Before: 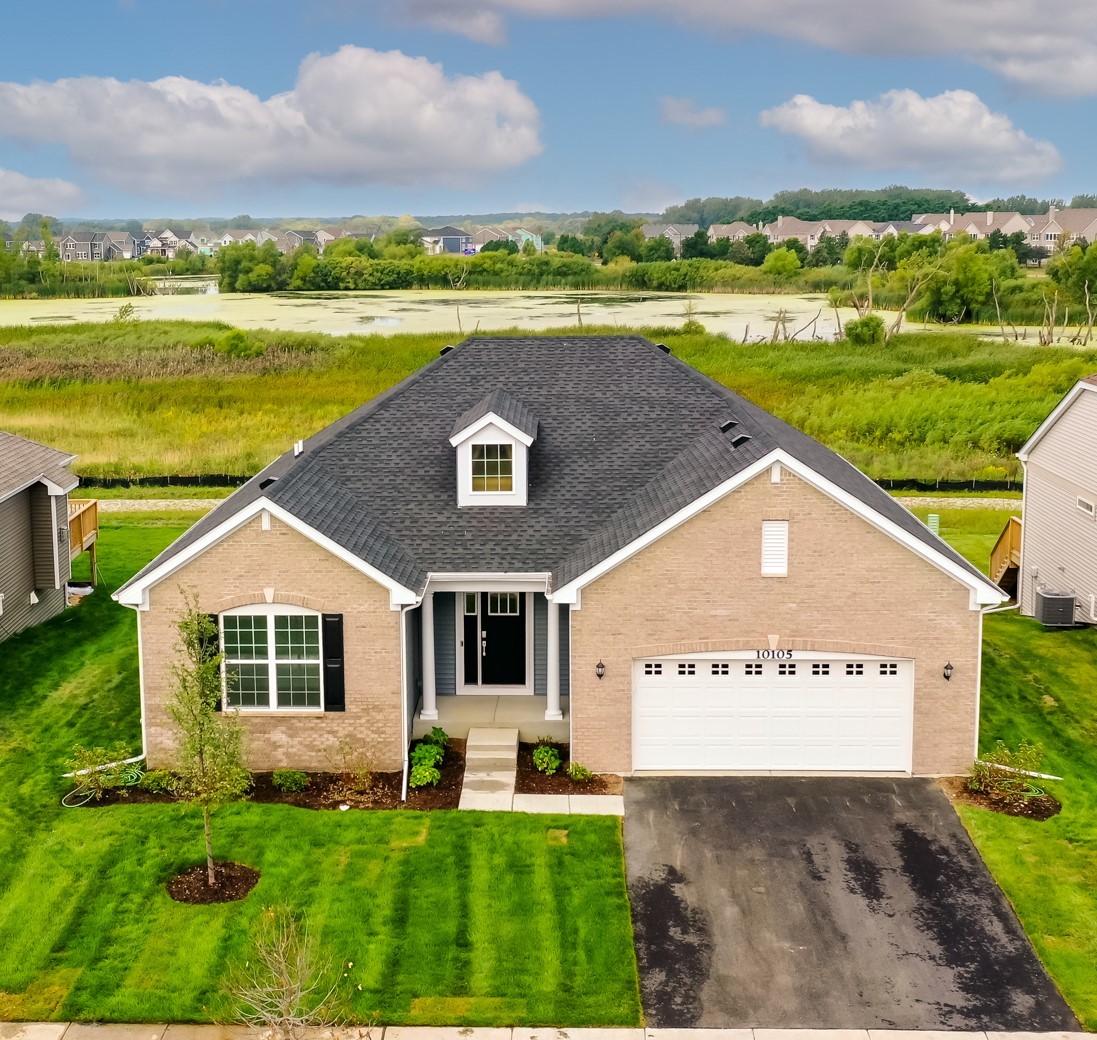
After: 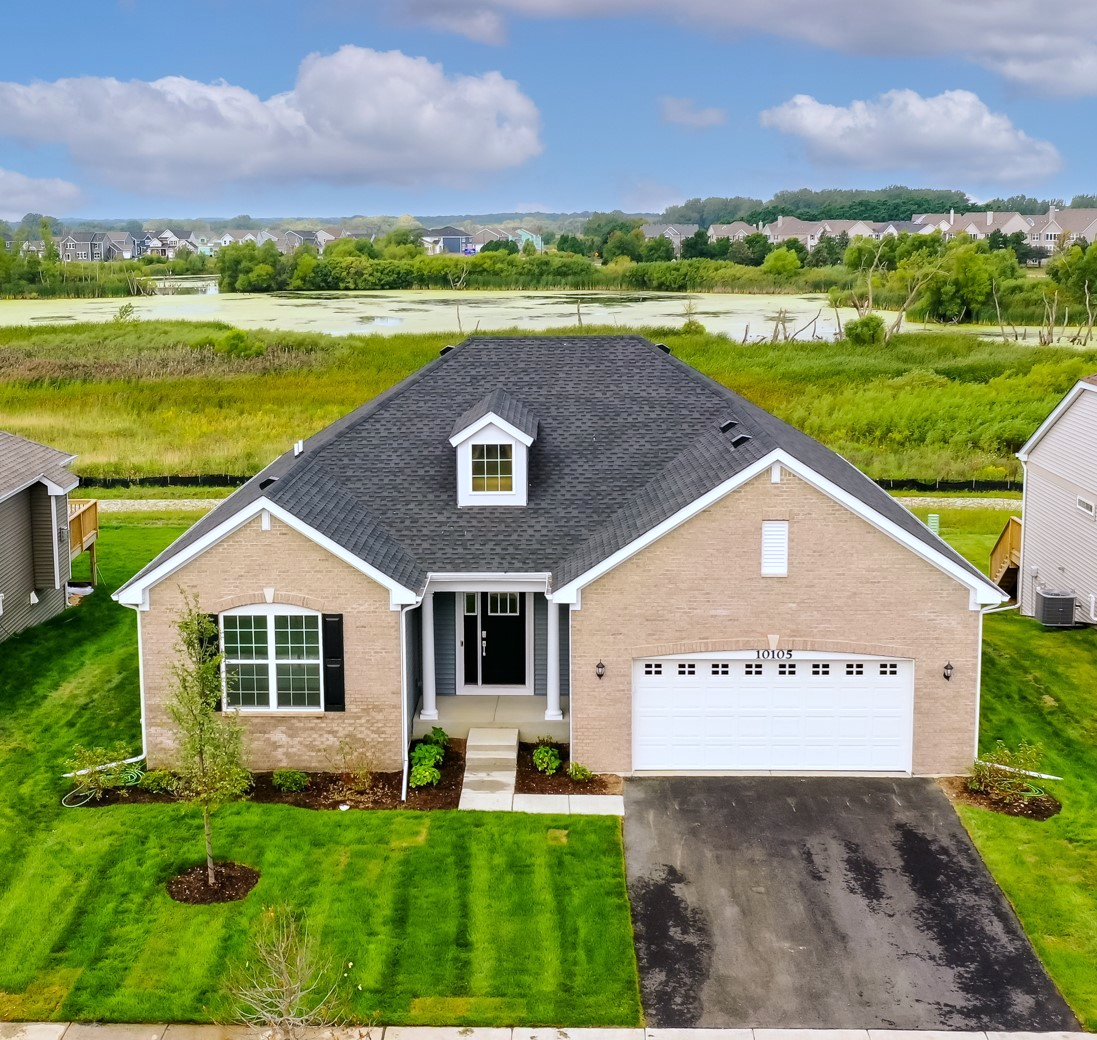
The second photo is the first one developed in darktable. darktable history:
tone equalizer: on, module defaults
white balance: red 0.954, blue 1.079
